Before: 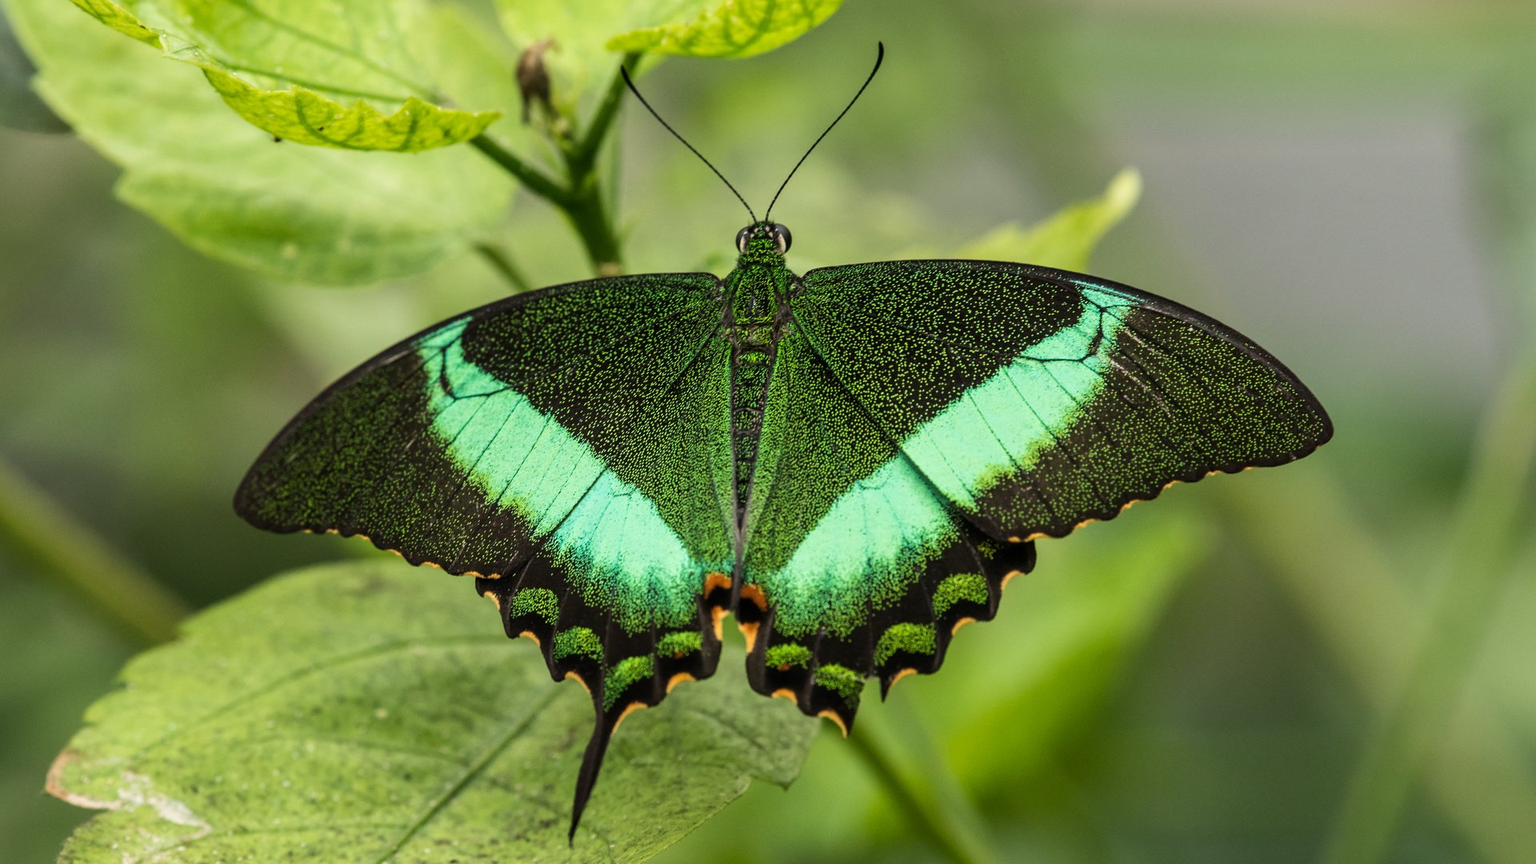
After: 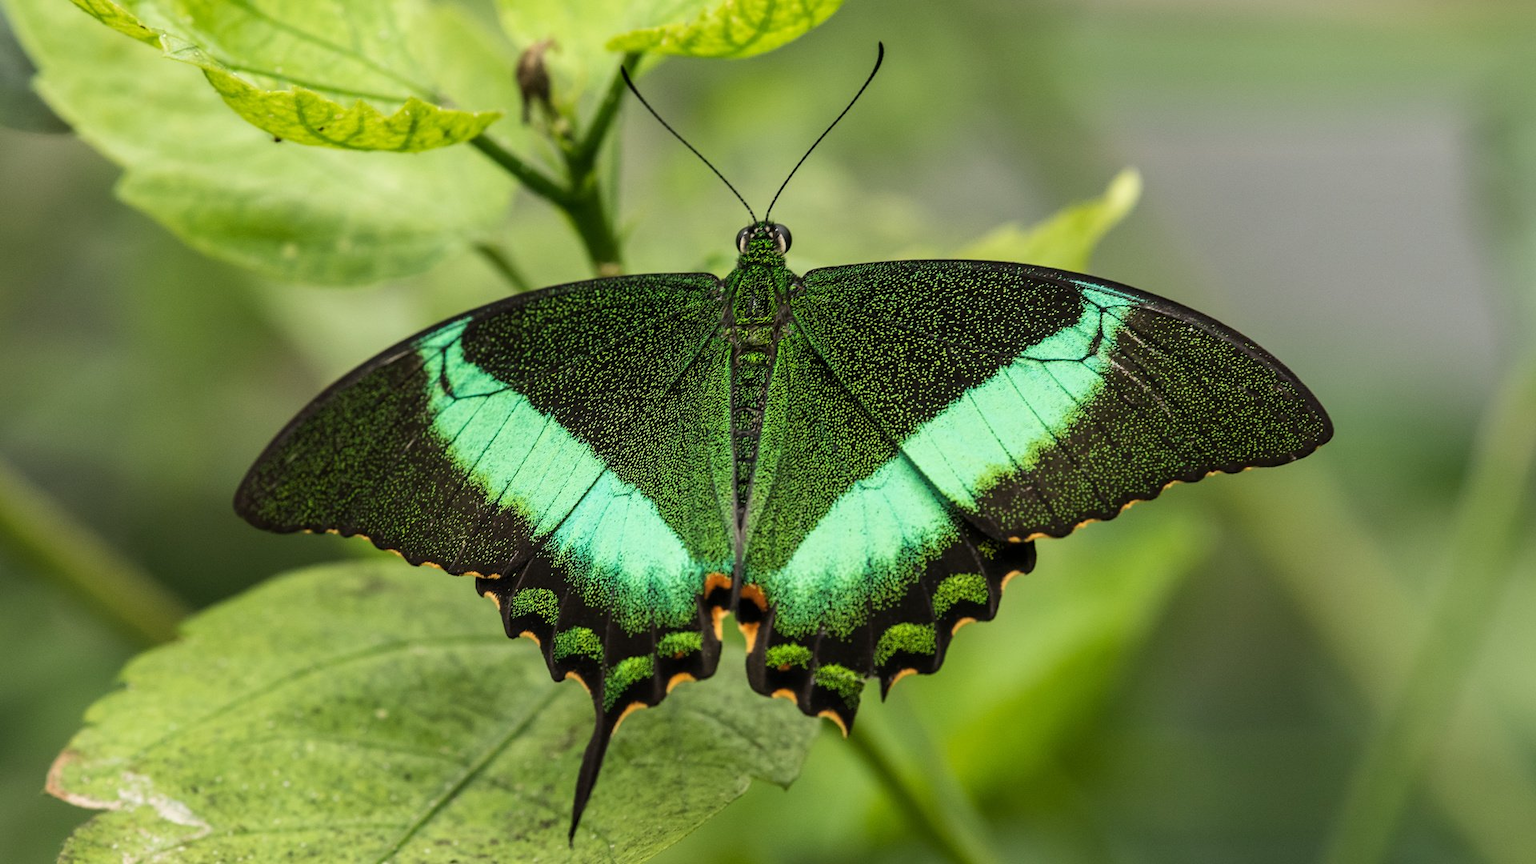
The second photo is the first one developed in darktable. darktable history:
tone equalizer: -8 EV -0.588 EV
